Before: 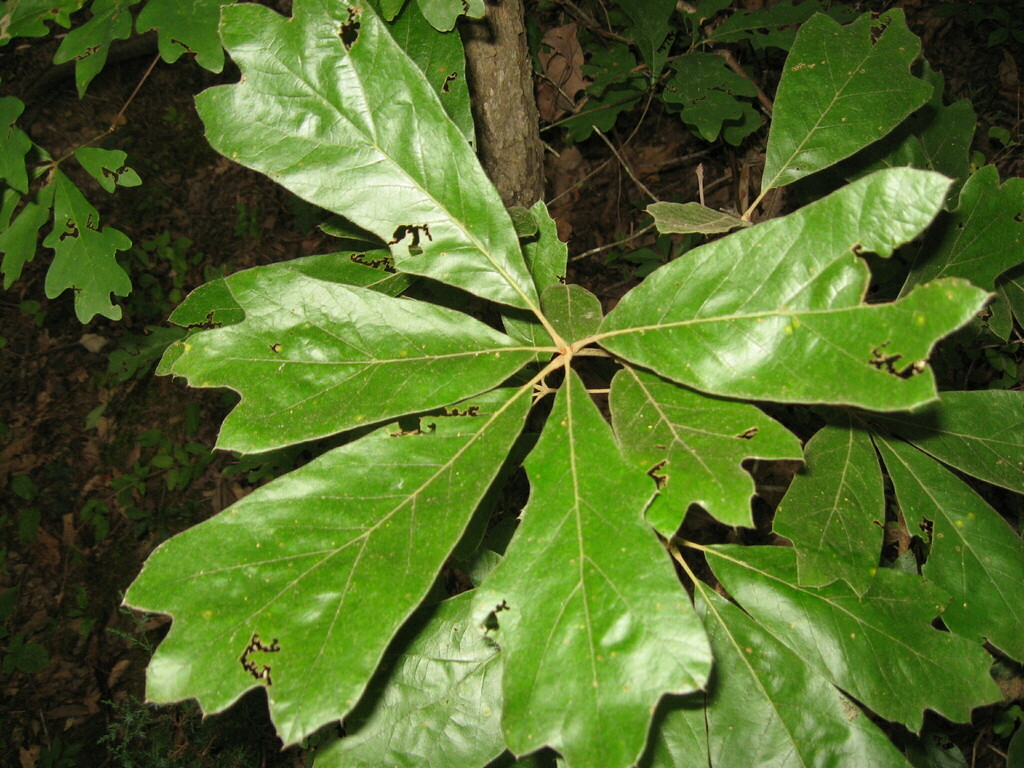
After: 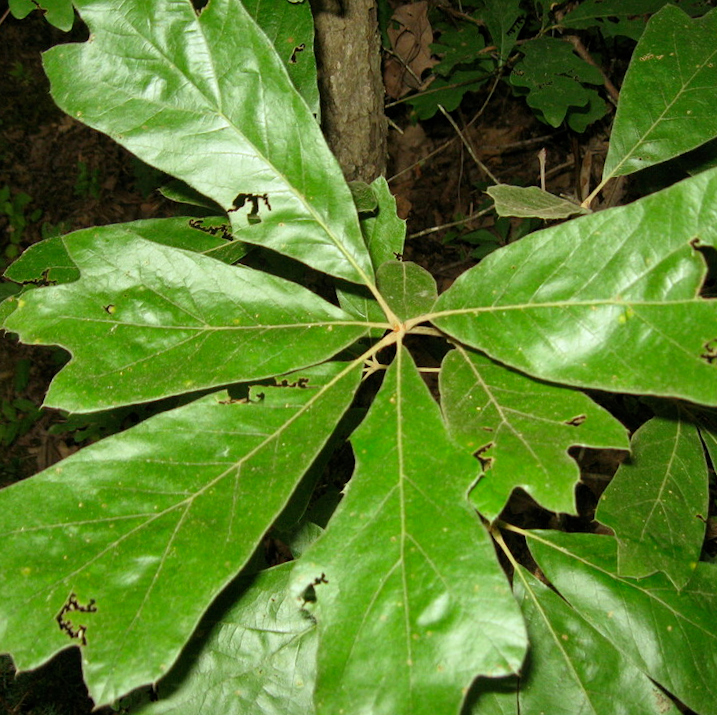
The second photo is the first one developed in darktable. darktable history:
crop and rotate: angle -3.18°, left 14.1%, top 0.015%, right 10.725%, bottom 0.017%
color correction: highlights a* -6.35, highlights b* 0.703
